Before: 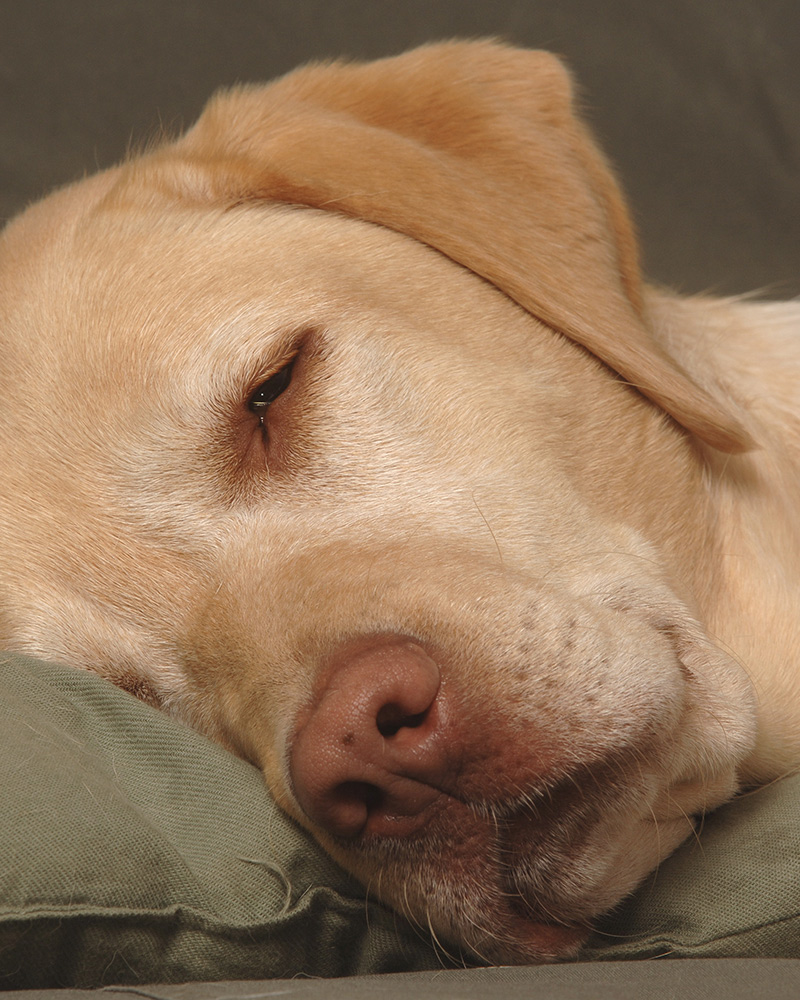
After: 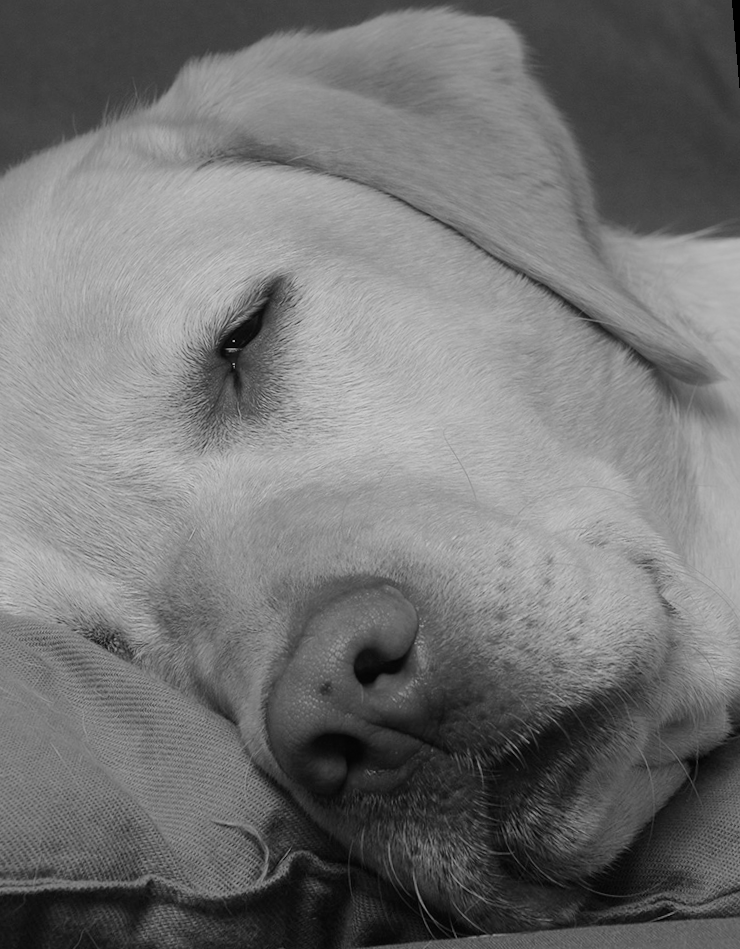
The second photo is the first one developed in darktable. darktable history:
contrast brightness saturation: contrast 0.1, saturation -0.3
filmic rgb: black relative exposure -7.15 EV, white relative exposure 5.36 EV, hardness 3.02
rotate and perspective: rotation -1.68°, lens shift (vertical) -0.146, crop left 0.049, crop right 0.912, crop top 0.032, crop bottom 0.96
monochrome: on, module defaults
